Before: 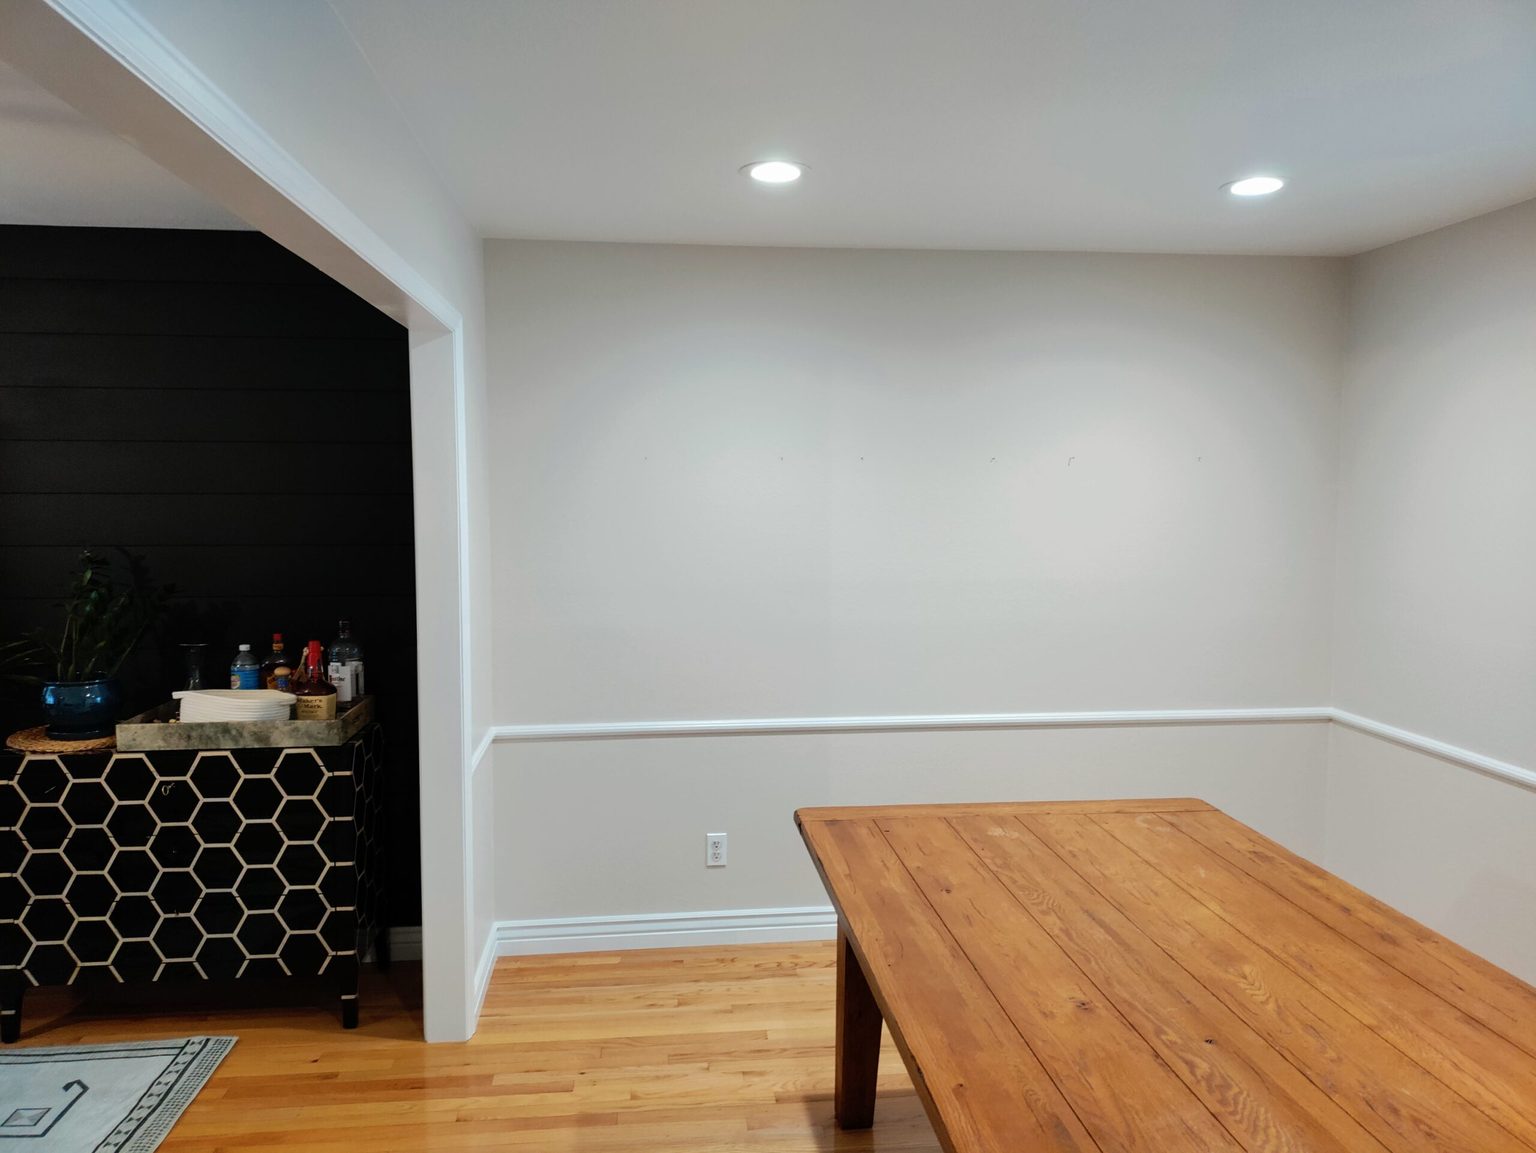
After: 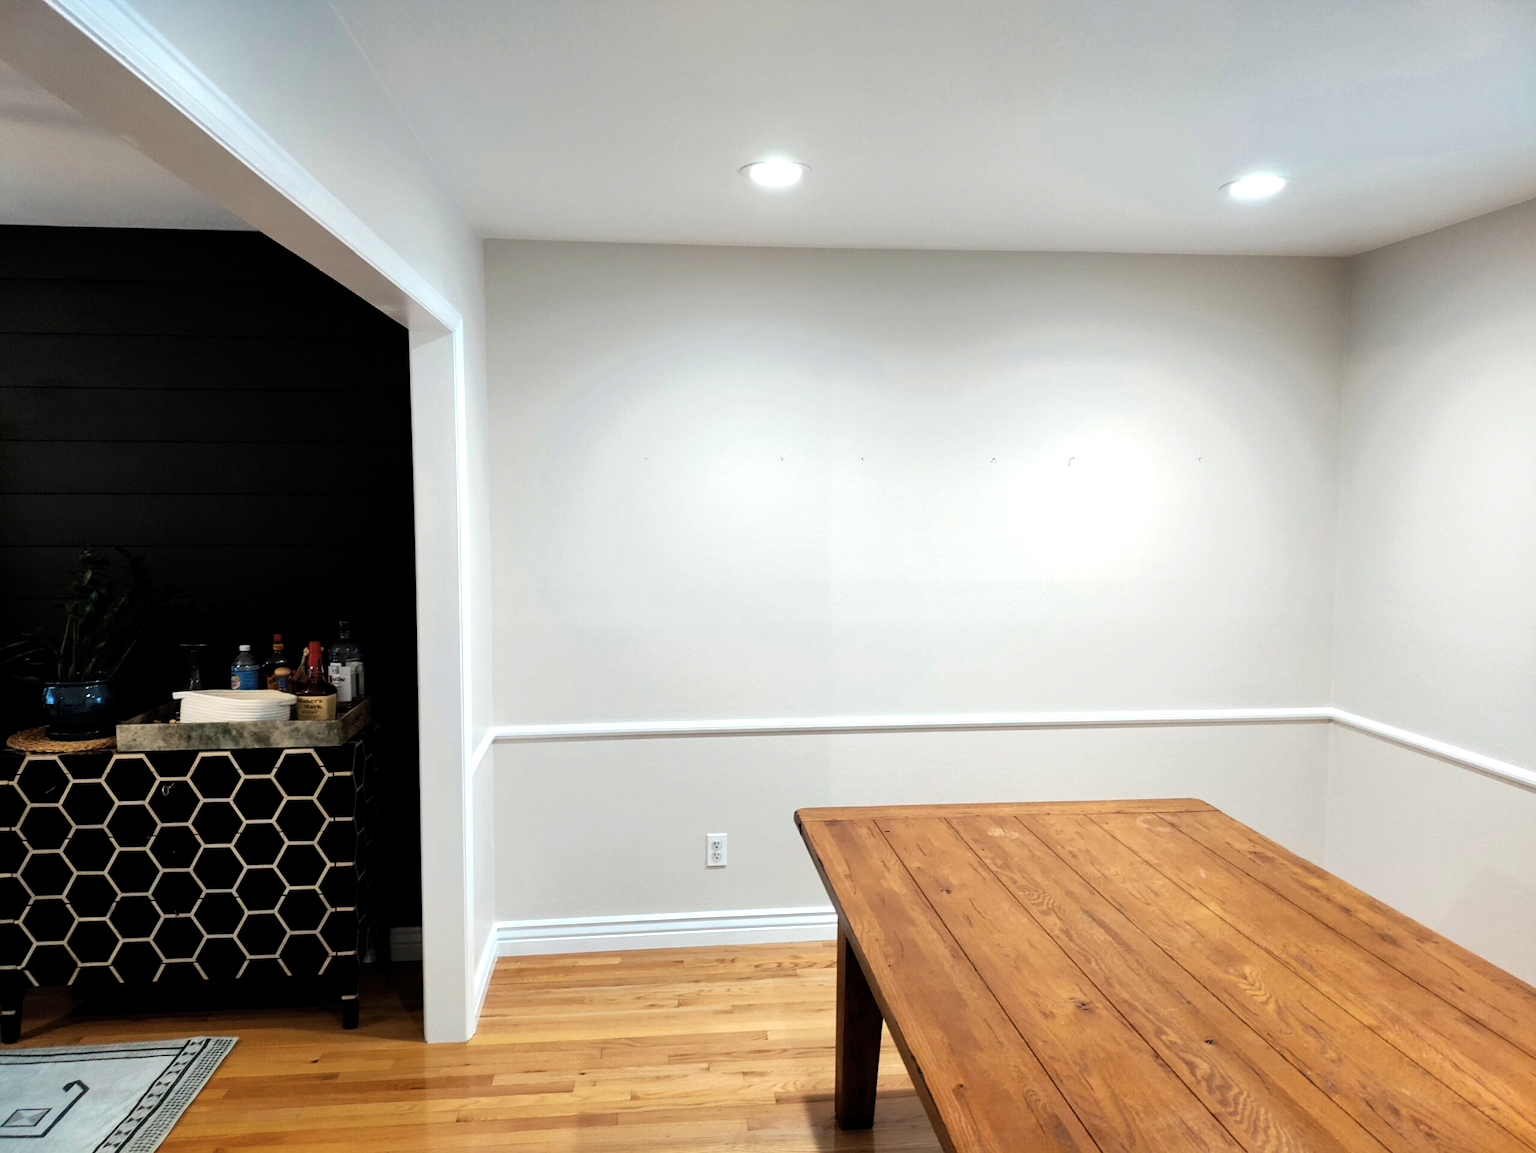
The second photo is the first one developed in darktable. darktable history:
levels: levels [0.029, 0.545, 0.971]
exposure: black level correction 0, exposure 0.591 EV, compensate exposure bias true, compensate highlight preservation false
